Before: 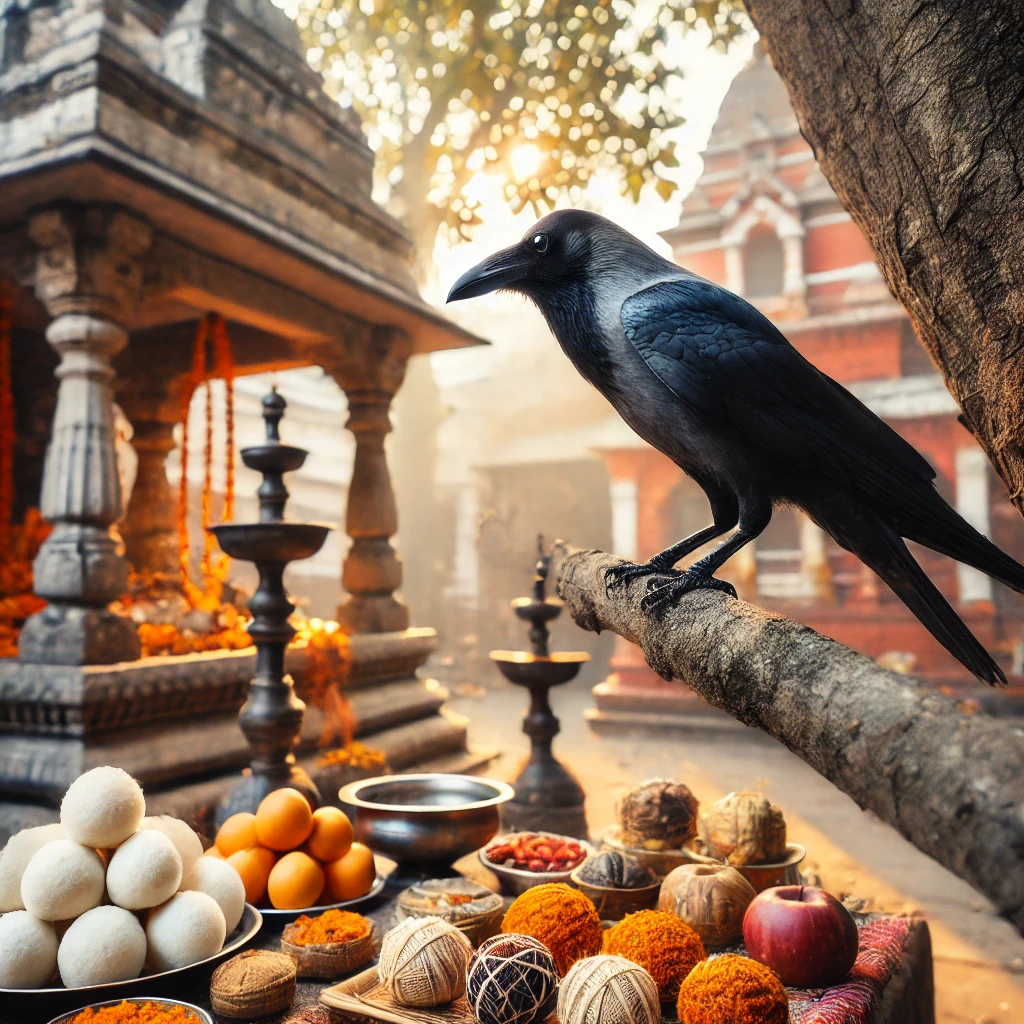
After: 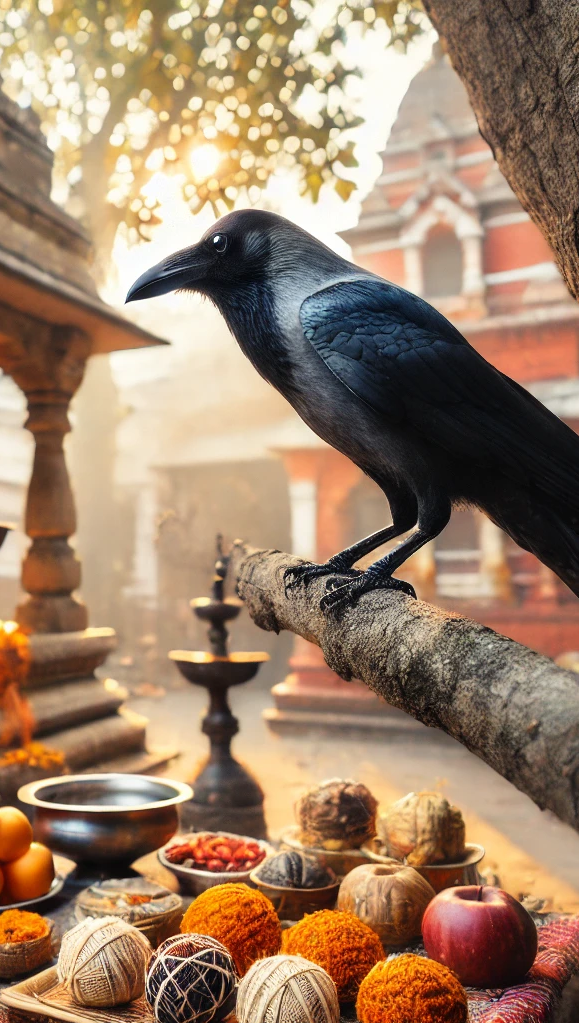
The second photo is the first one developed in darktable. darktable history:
crop: left 31.44%, top 0.005%, right 11.997%
